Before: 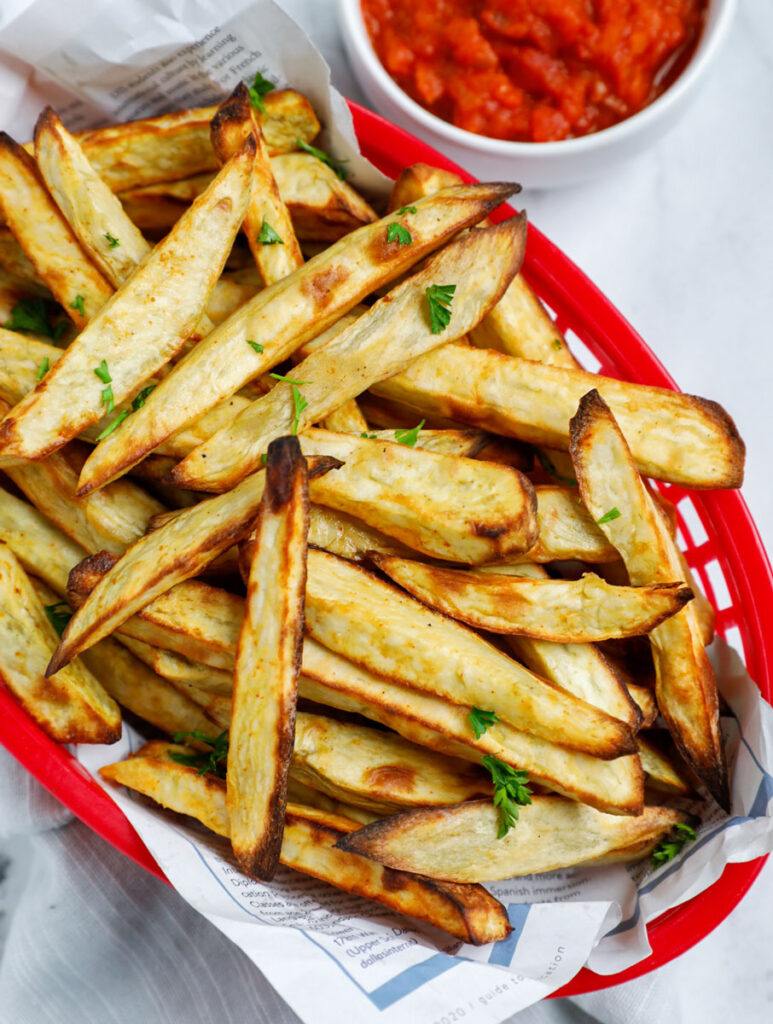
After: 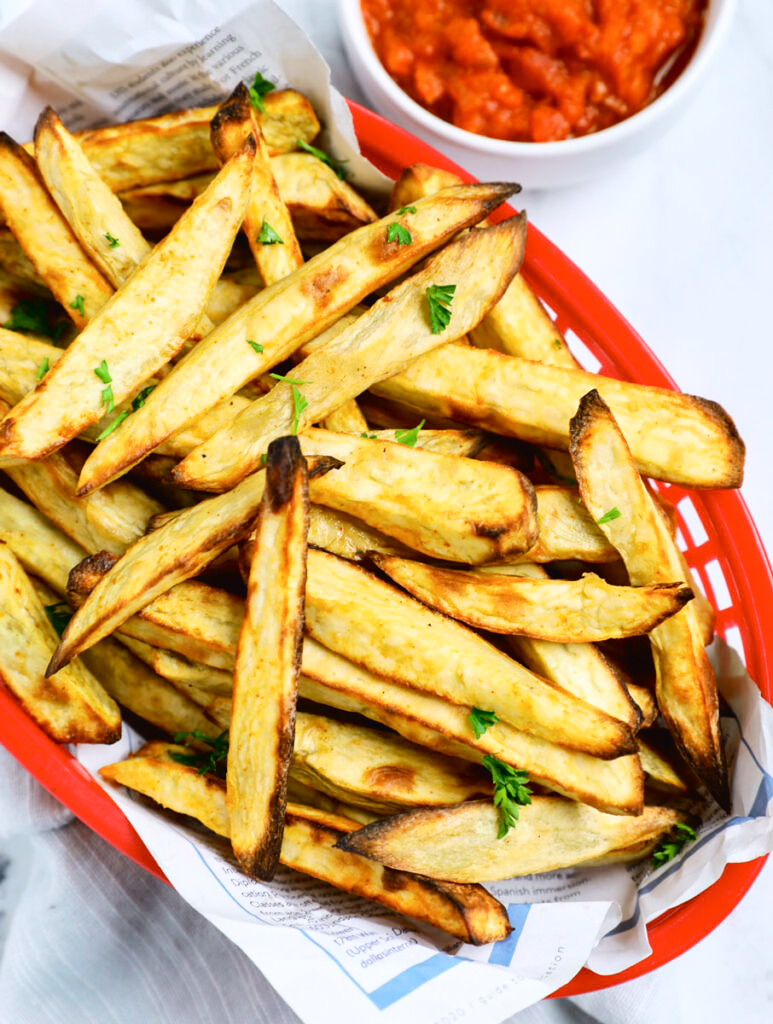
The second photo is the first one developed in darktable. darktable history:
tone curve: curves: ch0 [(0, 0.023) (0.087, 0.065) (0.184, 0.168) (0.45, 0.54) (0.57, 0.683) (0.722, 0.825) (0.877, 0.948) (1, 1)]; ch1 [(0, 0) (0.388, 0.369) (0.45, 0.43) (0.505, 0.509) (0.534, 0.528) (0.657, 0.655) (1, 1)]; ch2 [(0, 0) (0.314, 0.223) (0.427, 0.405) (0.5, 0.5) (0.55, 0.566) (0.625, 0.657) (1, 1)], color space Lab, independent channels, preserve colors none
